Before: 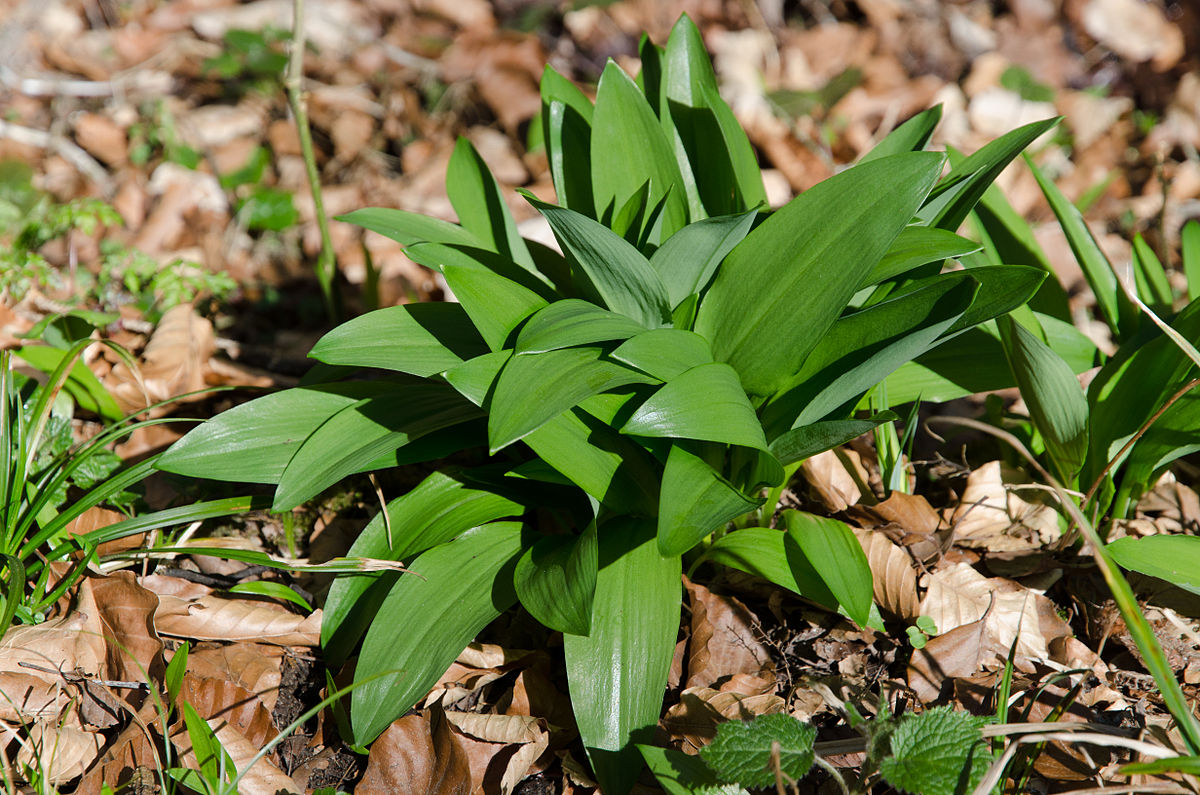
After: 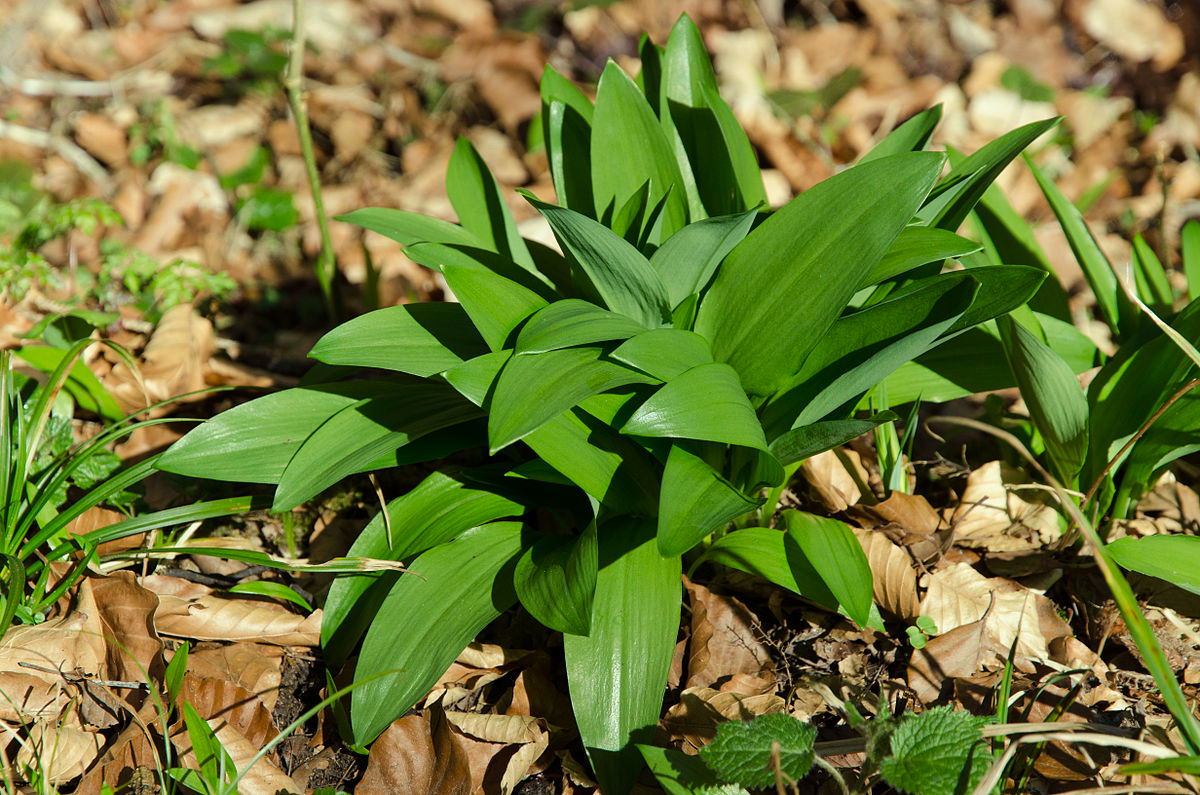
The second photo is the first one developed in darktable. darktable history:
velvia: on, module defaults
color correction: highlights a* -5.94, highlights b* 11.19
